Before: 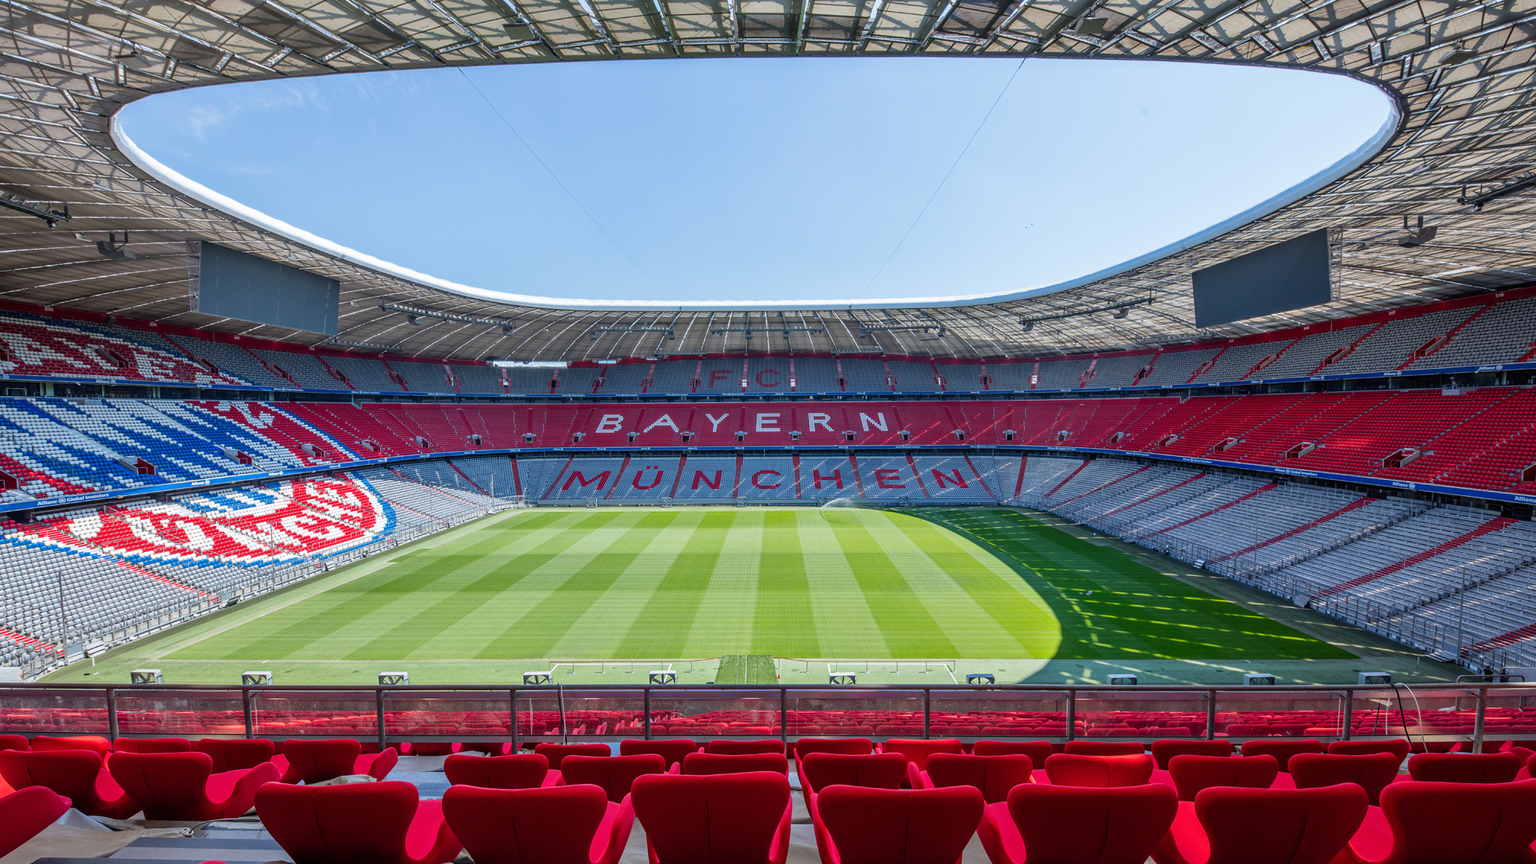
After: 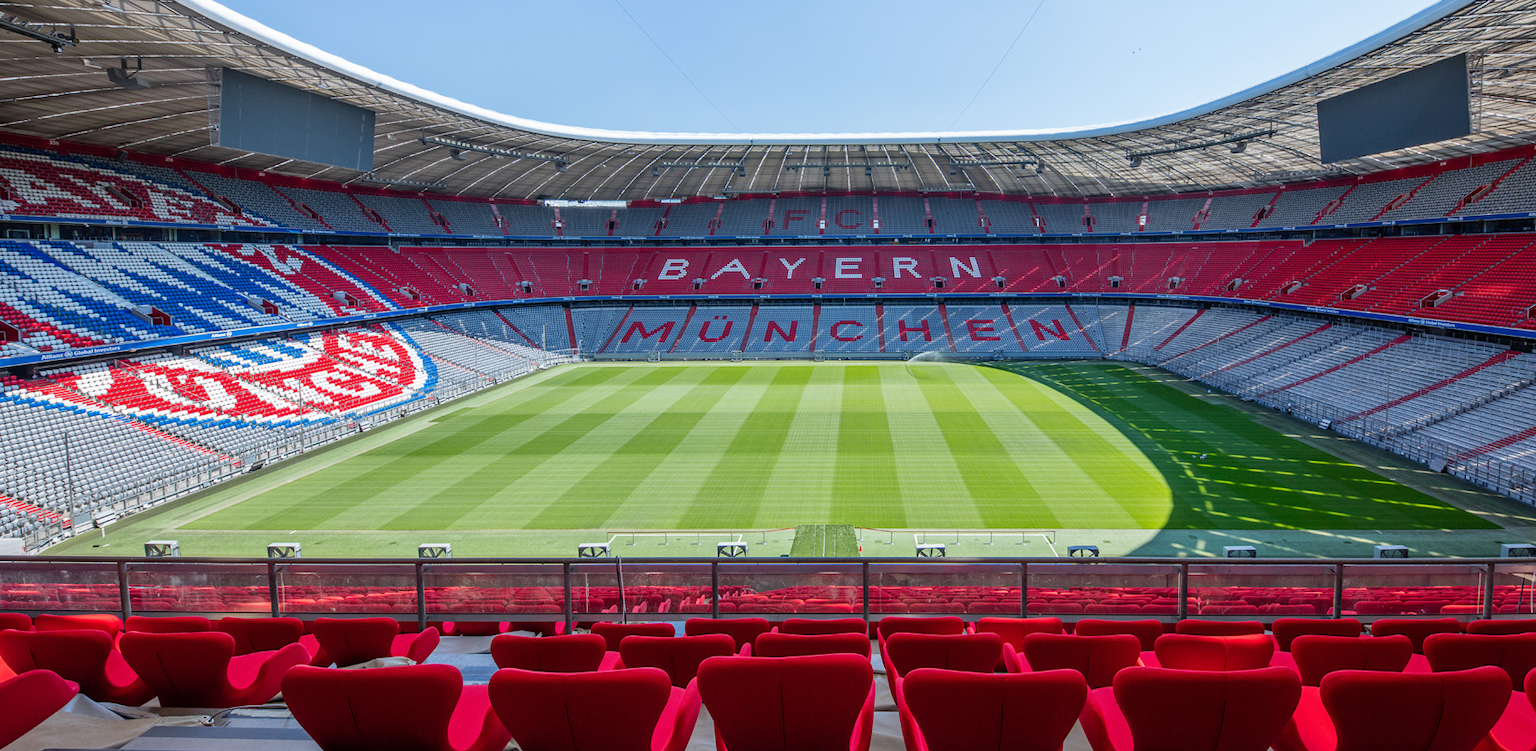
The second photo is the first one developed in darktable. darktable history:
crop: top 20.916%, right 9.437%, bottom 0.316%
